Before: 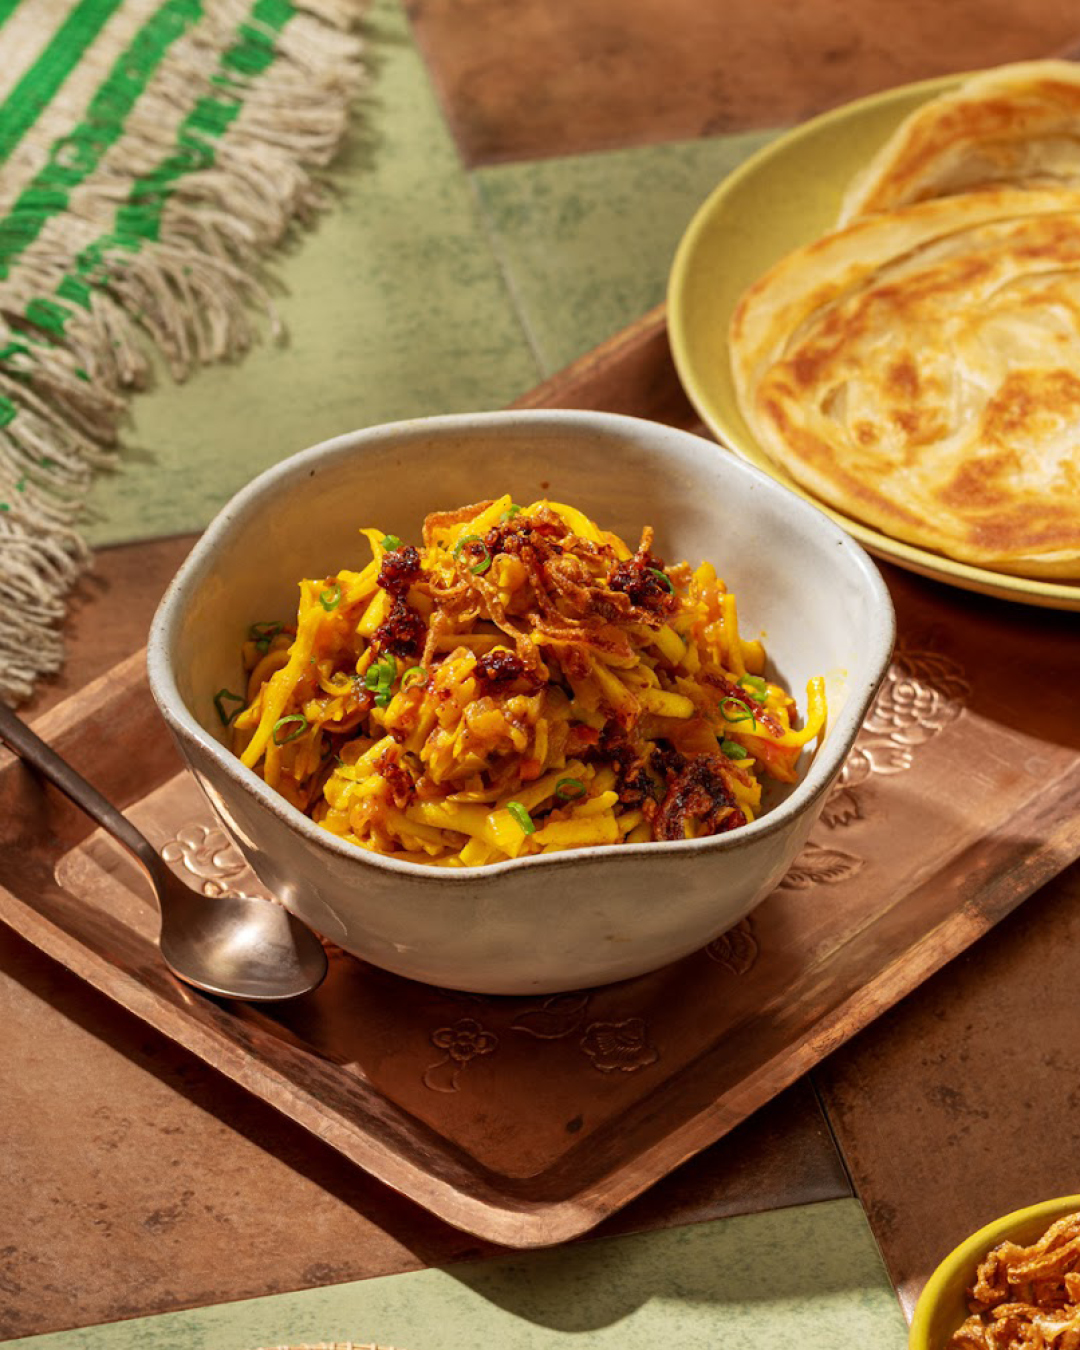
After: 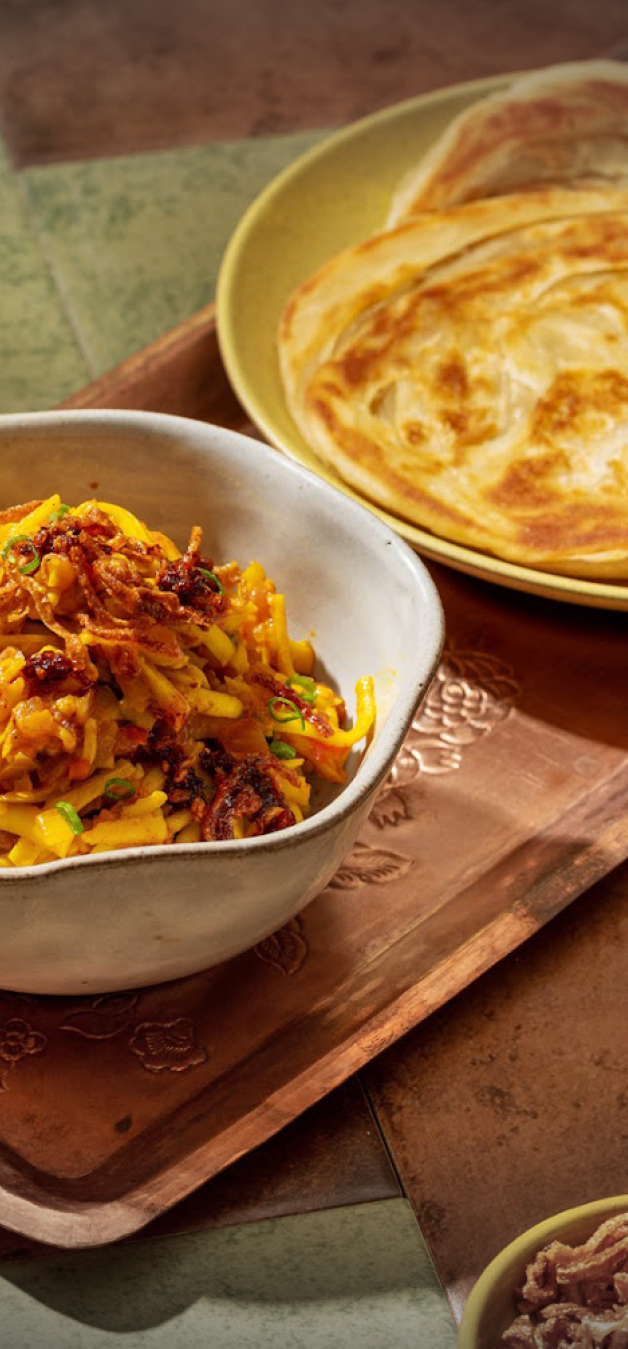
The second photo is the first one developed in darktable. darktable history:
crop: left 41.777%
shadows and highlights: soften with gaussian
vignetting: fall-off start 100.79%, brightness -0.702, width/height ratio 1.306, unbound false
